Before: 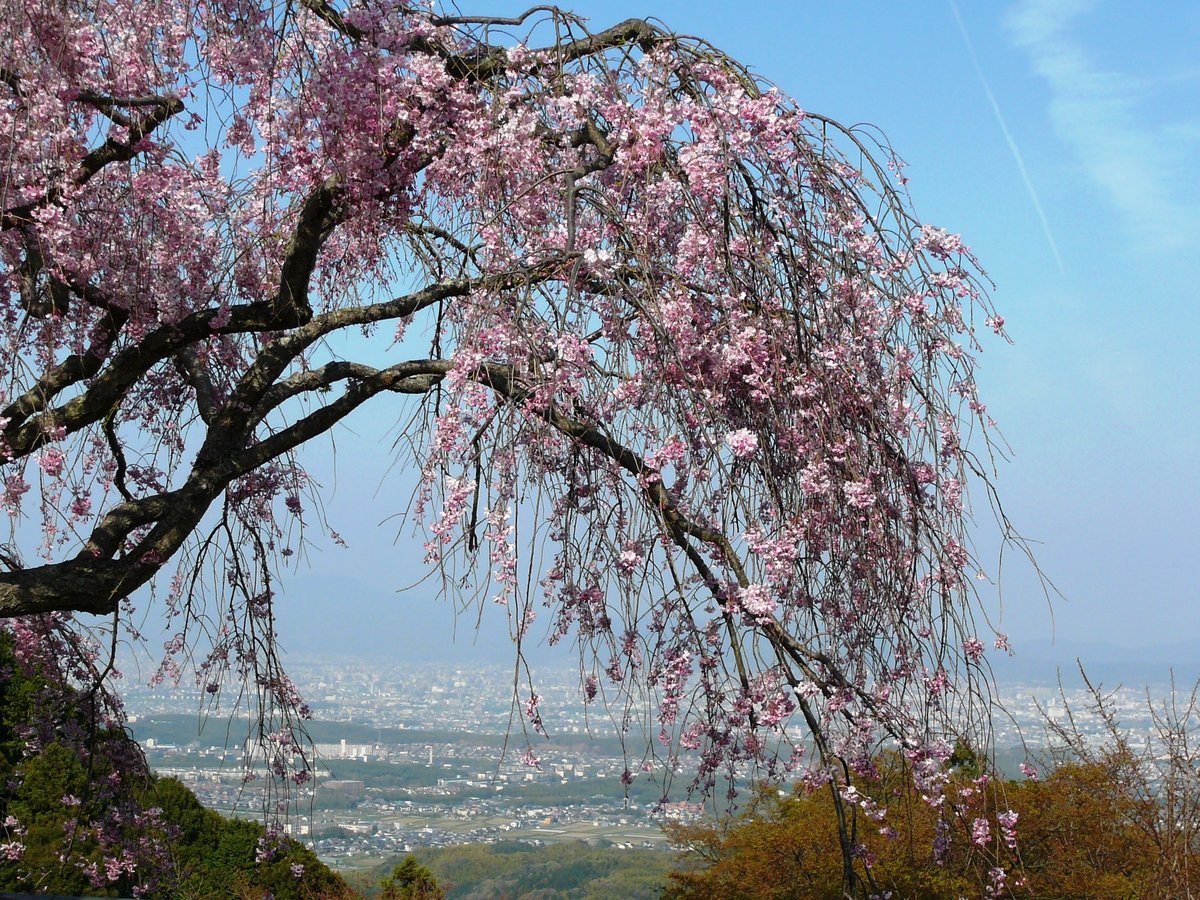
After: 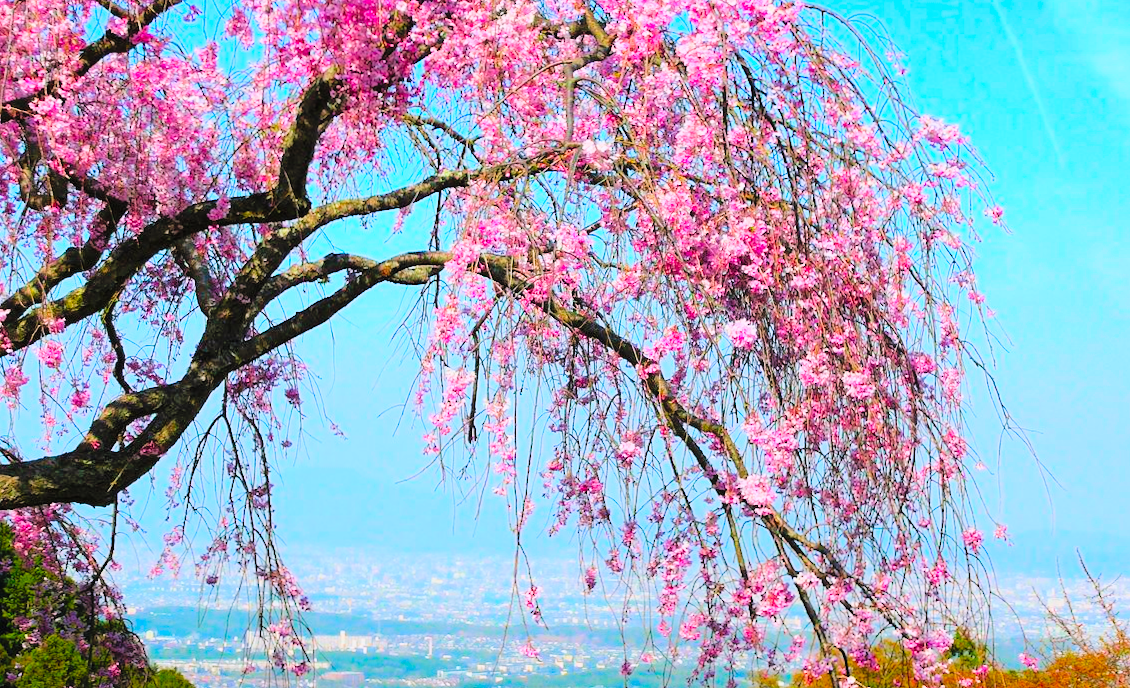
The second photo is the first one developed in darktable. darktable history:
crop and rotate: angle 0.111°, top 12.039%, right 5.552%, bottom 11.268%
exposure: exposure 0.6 EV, compensate highlight preservation false
contrast brightness saturation: contrast 0.102, brightness 0.313, saturation 0.148
velvia: on, module defaults
filmic rgb: black relative exposure -8.03 EV, white relative exposure 4.01 EV, hardness 4.18
color correction: highlights a* 1.56, highlights b* -1.66, saturation 2.42
